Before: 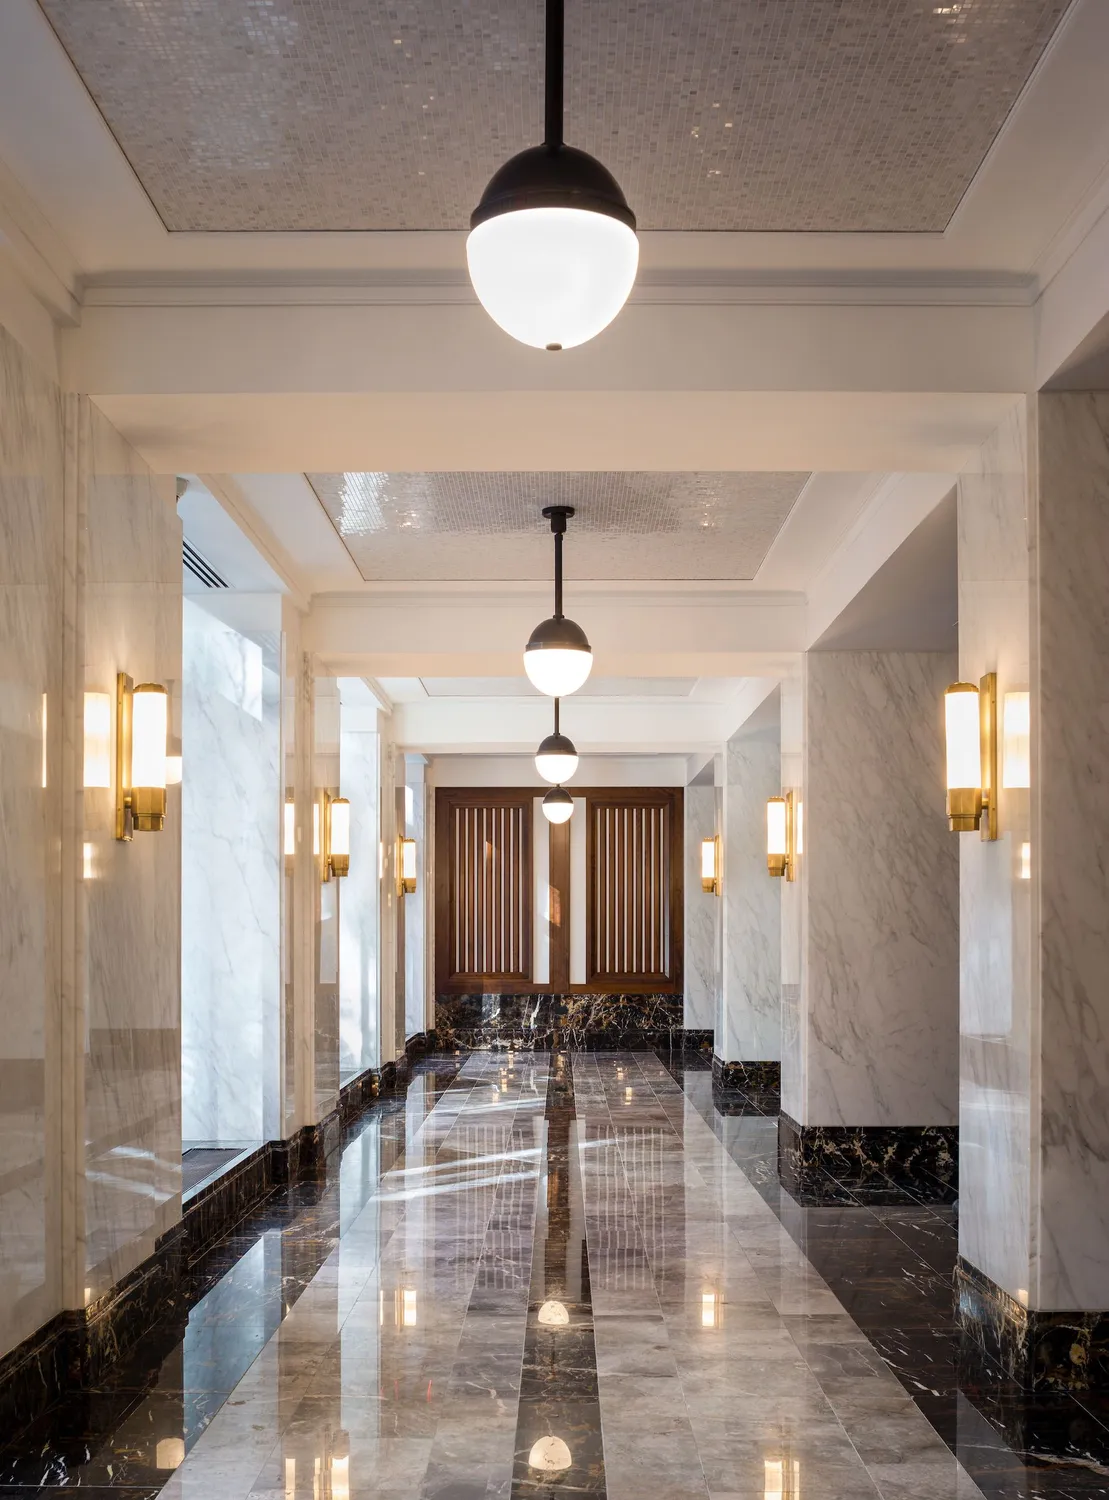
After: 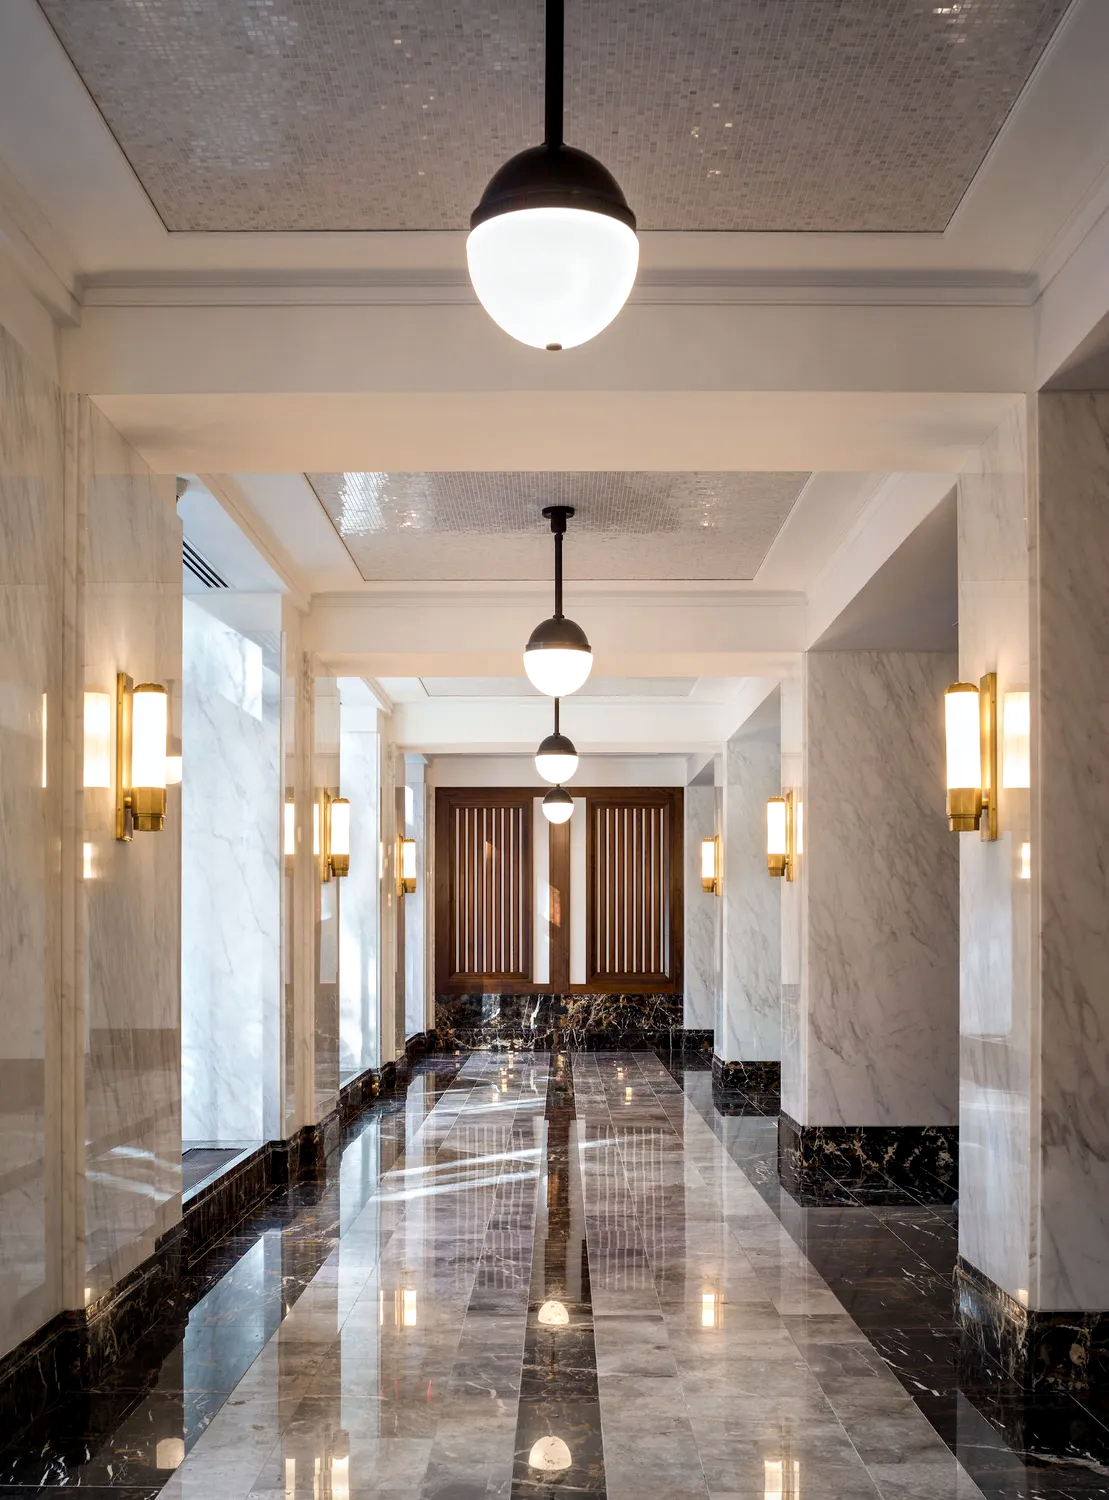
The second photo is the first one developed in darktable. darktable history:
vignetting: brightness -0.167
contrast equalizer: octaves 7, y [[0.6 ×6], [0.55 ×6], [0 ×6], [0 ×6], [0 ×6]], mix 0.3
